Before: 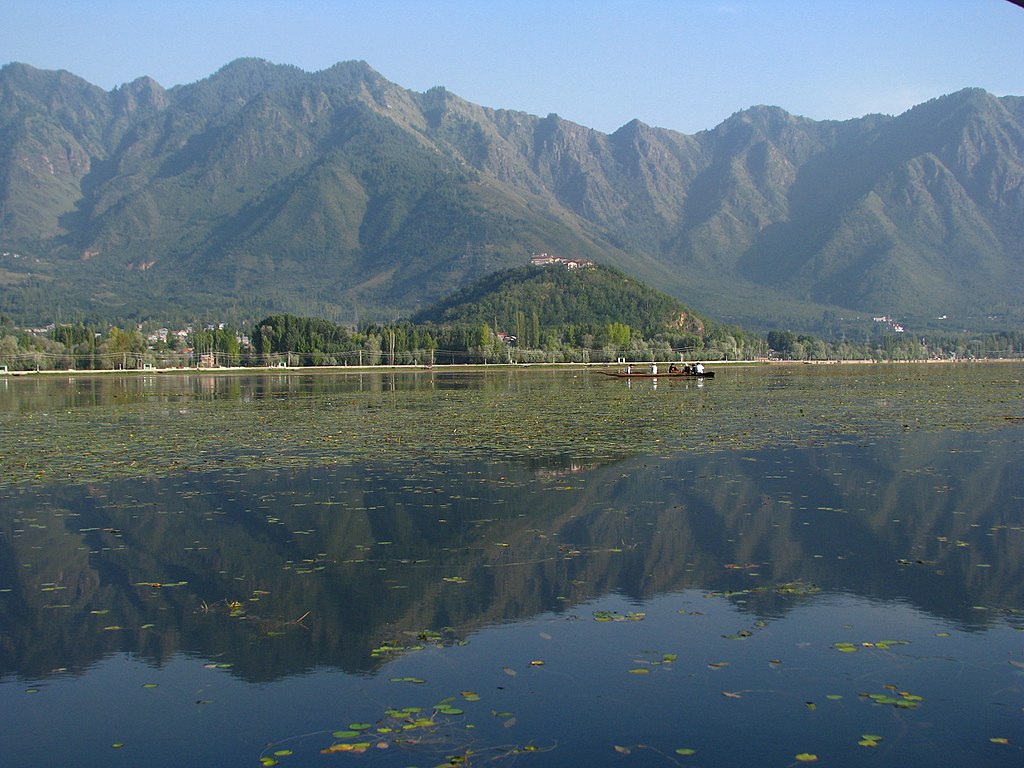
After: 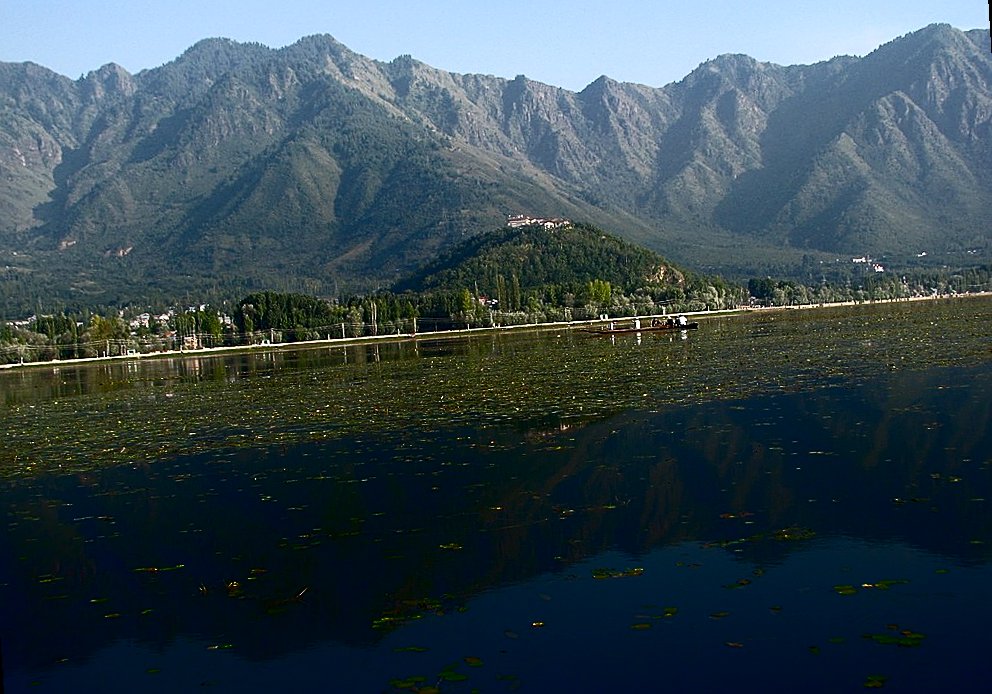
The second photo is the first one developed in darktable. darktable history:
rotate and perspective: rotation -3.52°, crop left 0.036, crop right 0.964, crop top 0.081, crop bottom 0.919
exposure: black level correction 0.01, exposure 0.014 EV, compensate highlight preservation false
shadows and highlights: shadows -88.03, highlights -35.45, shadows color adjustment 99.15%, highlights color adjustment 0%, soften with gaussian
sharpen: amount 0.55
contrast brightness saturation: contrast 0.28
base curve: curves: ch0 [(0, 0) (0.303, 0.277) (1, 1)]
